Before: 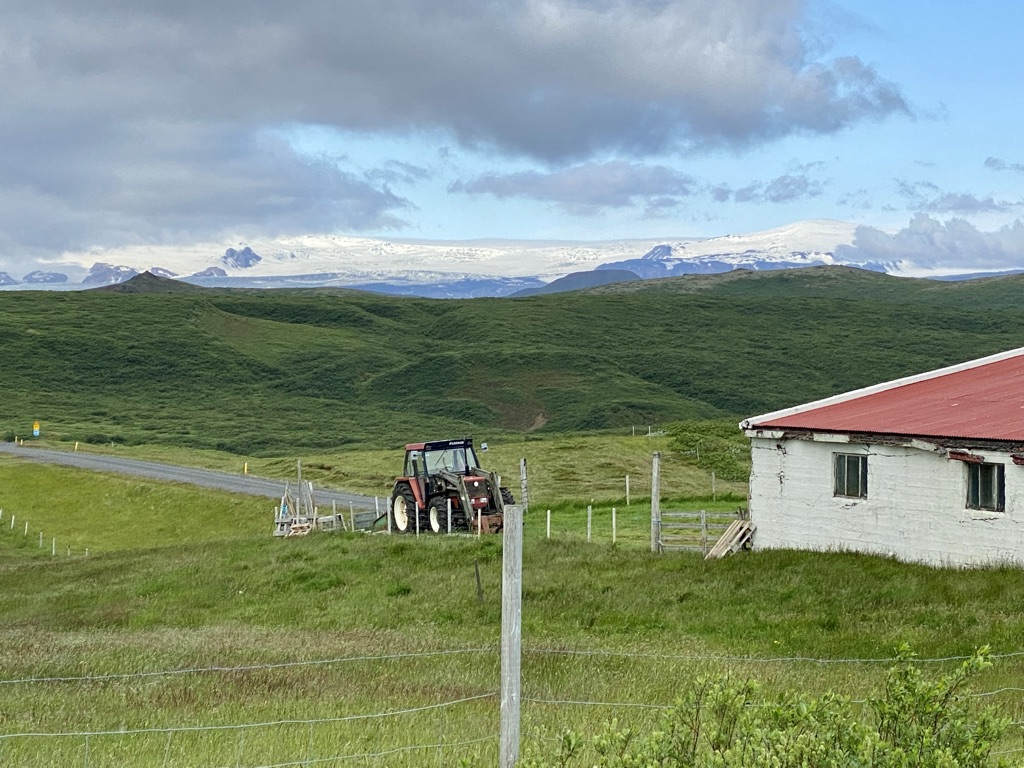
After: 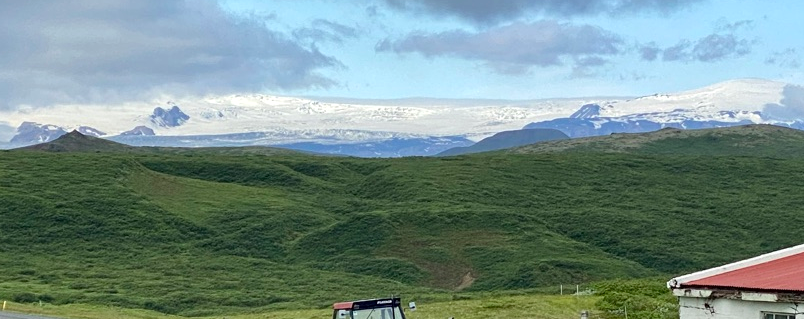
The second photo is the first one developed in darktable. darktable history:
local contrast: mode bilateral grid, contrast 20, coarseness 50, detail 120%, midtone range 0.2
crop: left 7.036%, top 18.398%, right 14.379%, bottom 40.043%
